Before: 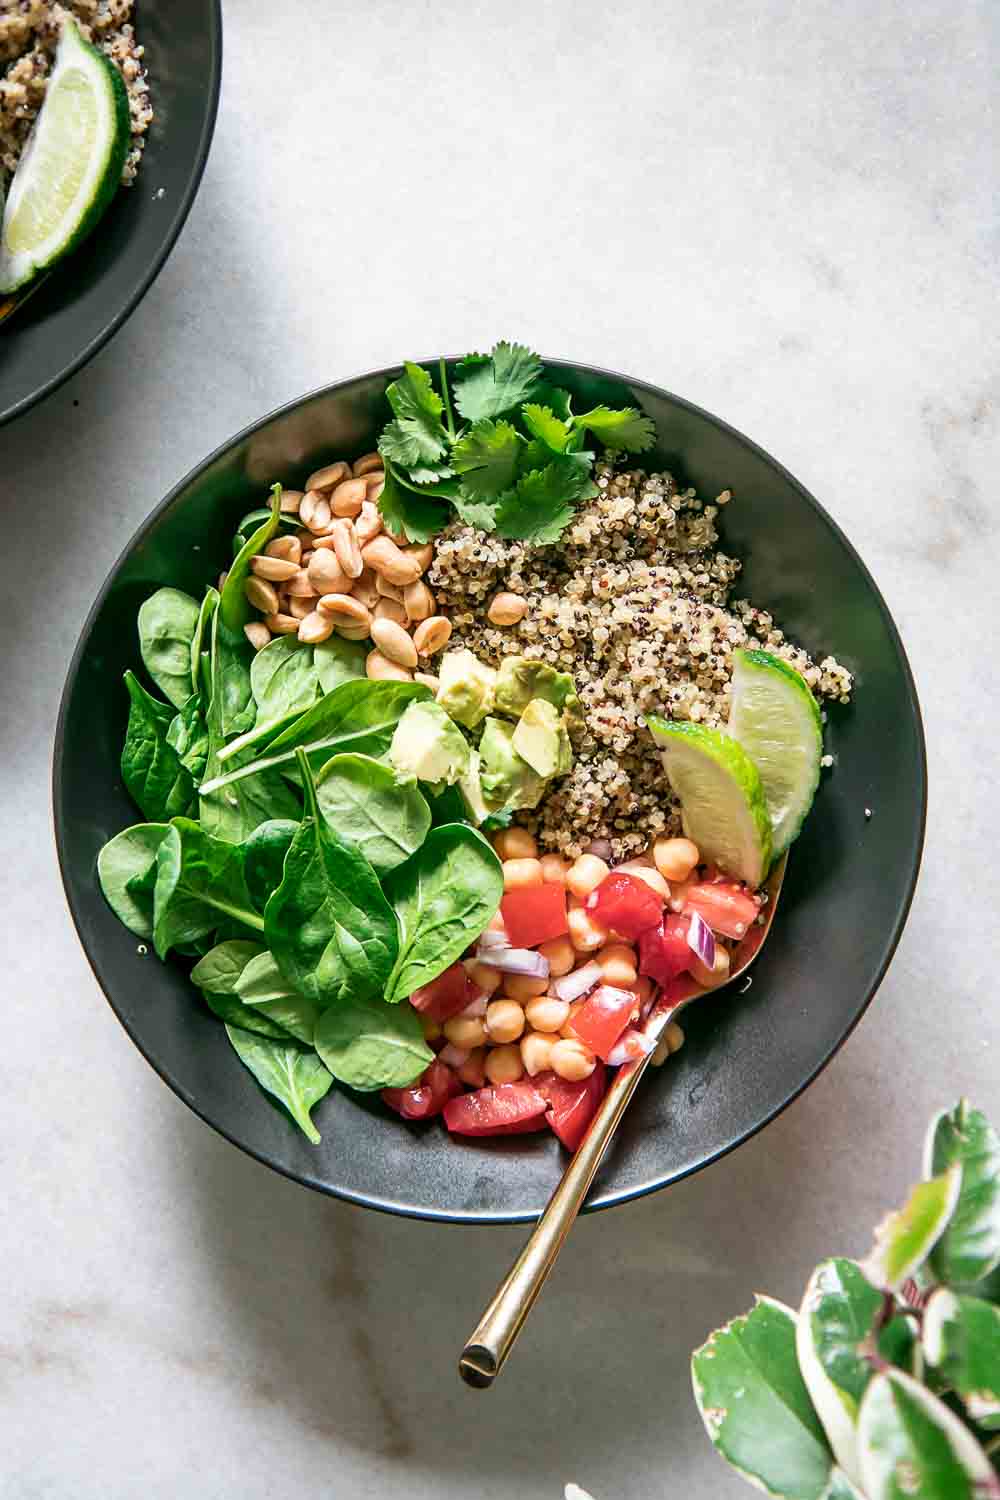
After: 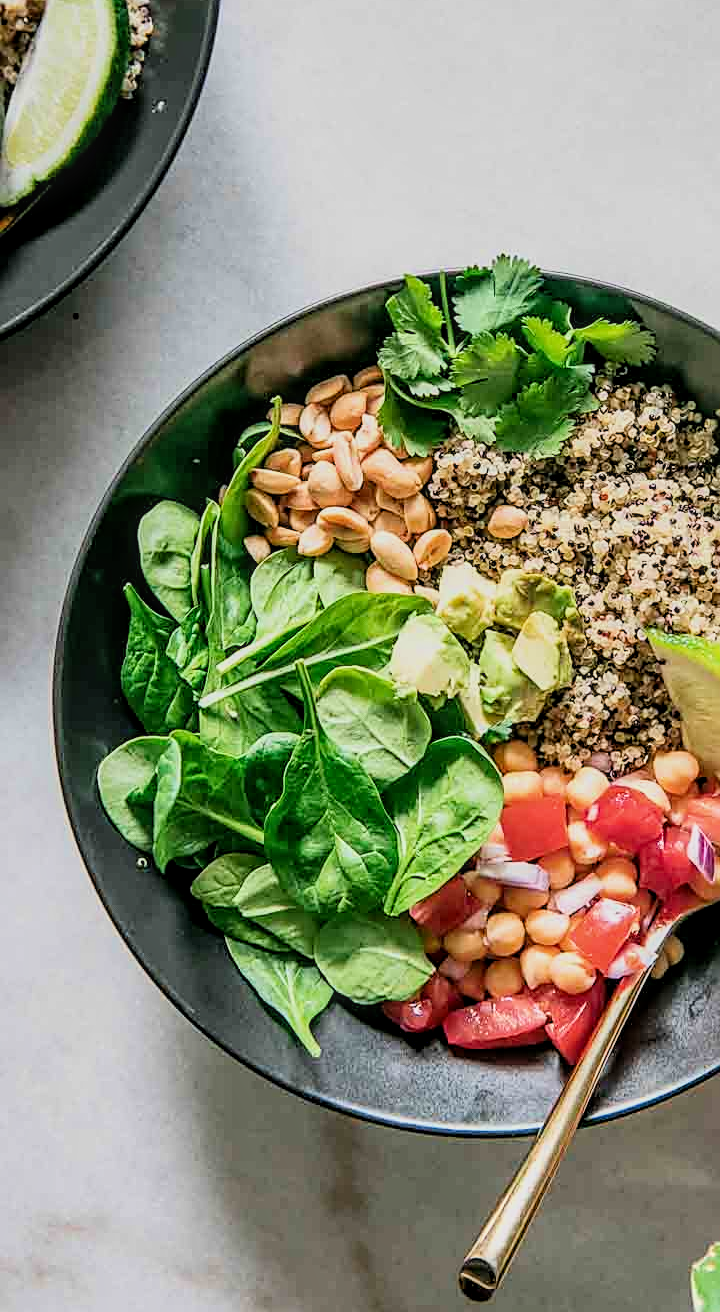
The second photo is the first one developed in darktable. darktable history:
tone equalizer: on, module defaults
crop: top 5.803%, right 27.864%, bottom 5.804%
filmic rgb: black relative exposure -7.65 EV, white relative exposure 4.56 EV, hardness 3.61, color science v6 (2022)
exposure: exposure 0.3 EV, compensate highlight preservation false
shadows and highlights: radius 125.46, shadows 30.51, highlights -30.51, low approximation 0.01, soften with gaussian
sharpen: on, module defaults
local contrast: on, module defaults
